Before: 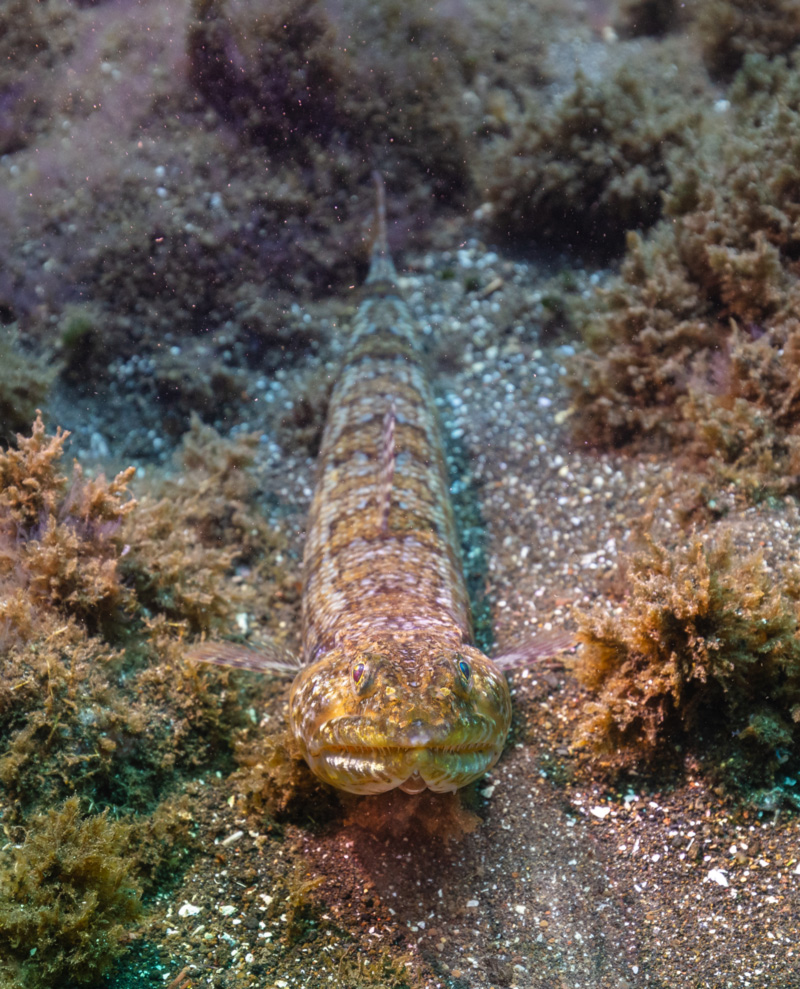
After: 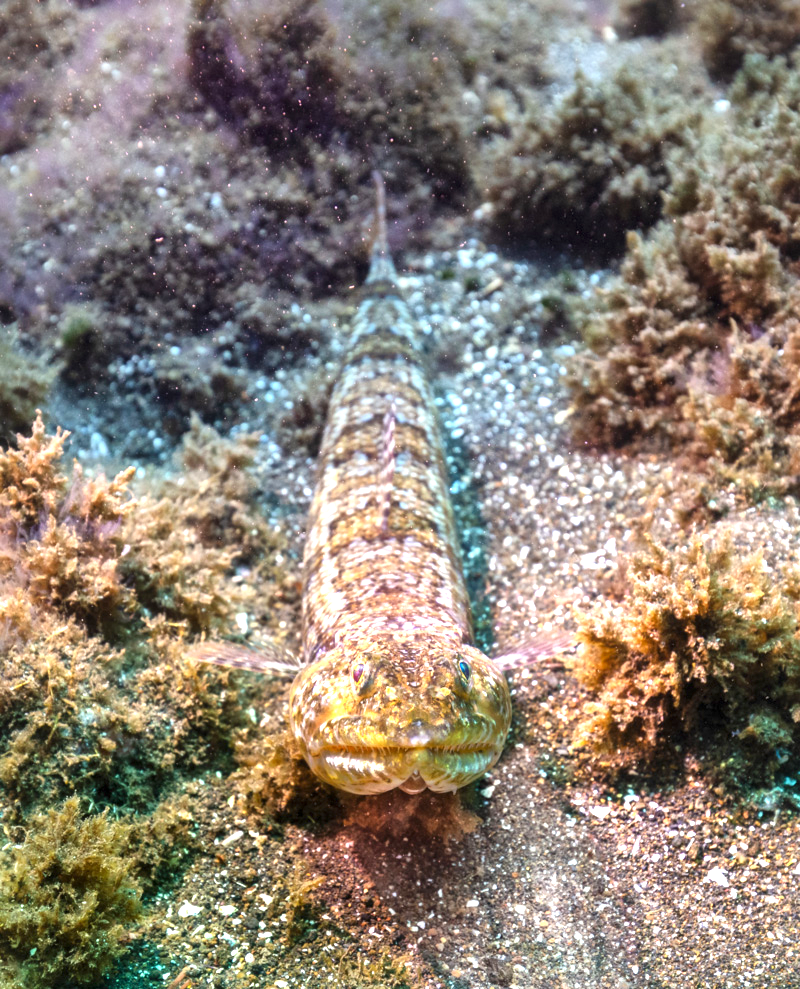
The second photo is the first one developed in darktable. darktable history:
local contrast: mode bilateral grid, contrast 50, coarseness 50, detail 150%, midtone range 0.2
exposure: black level correction 0, exposure 1.103 EV, compensate exposure bias true, compensate highlight preservation false
